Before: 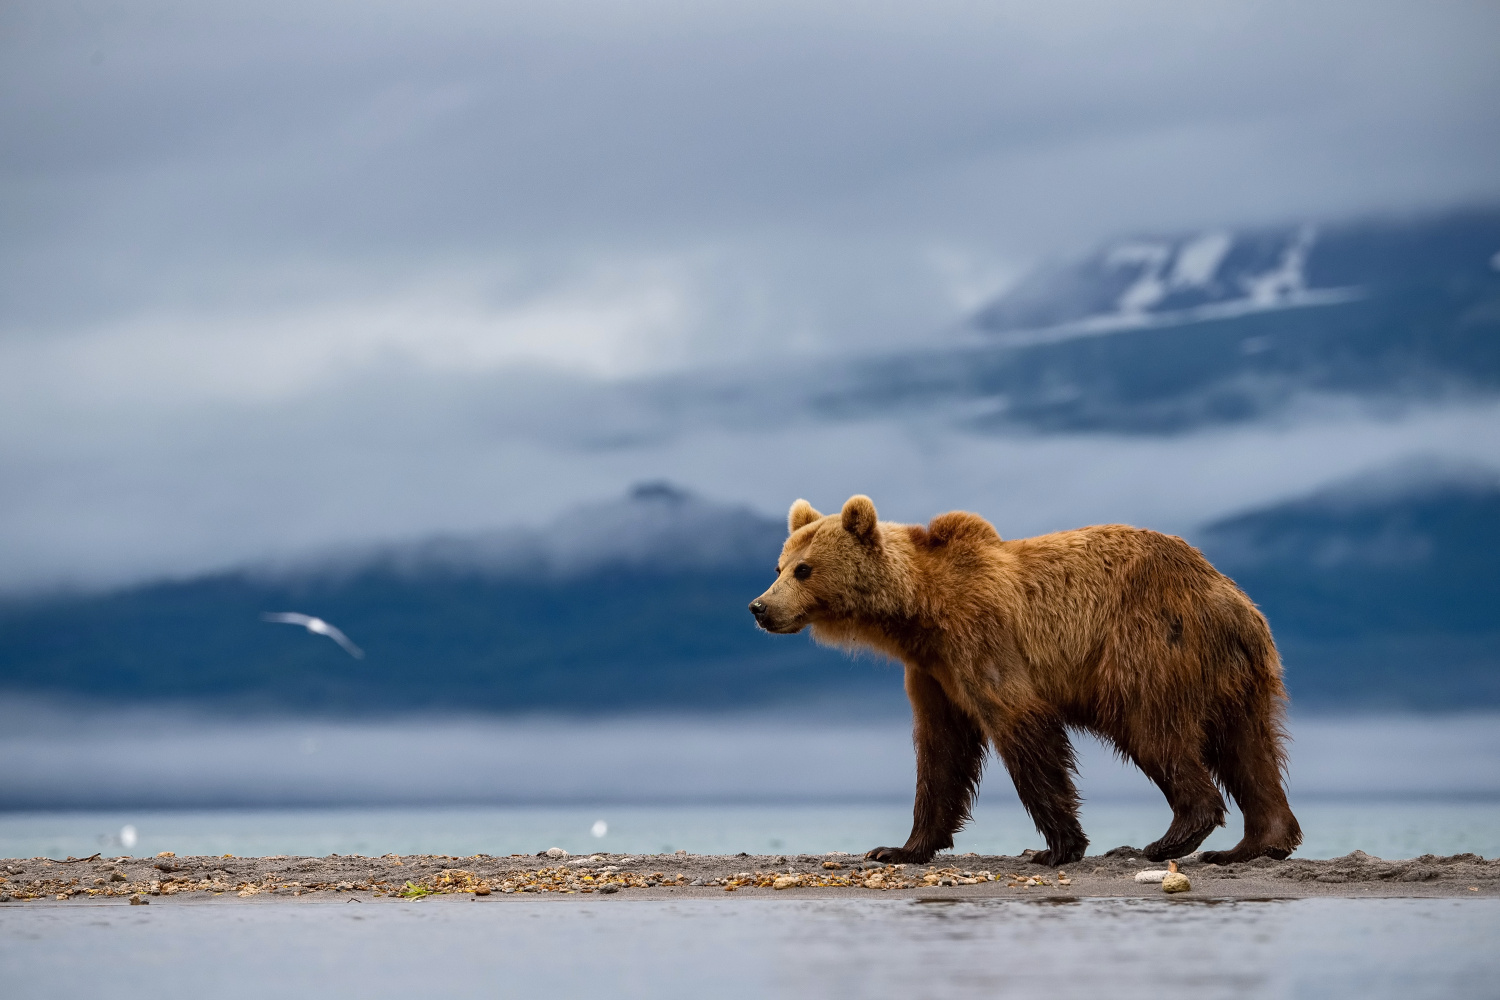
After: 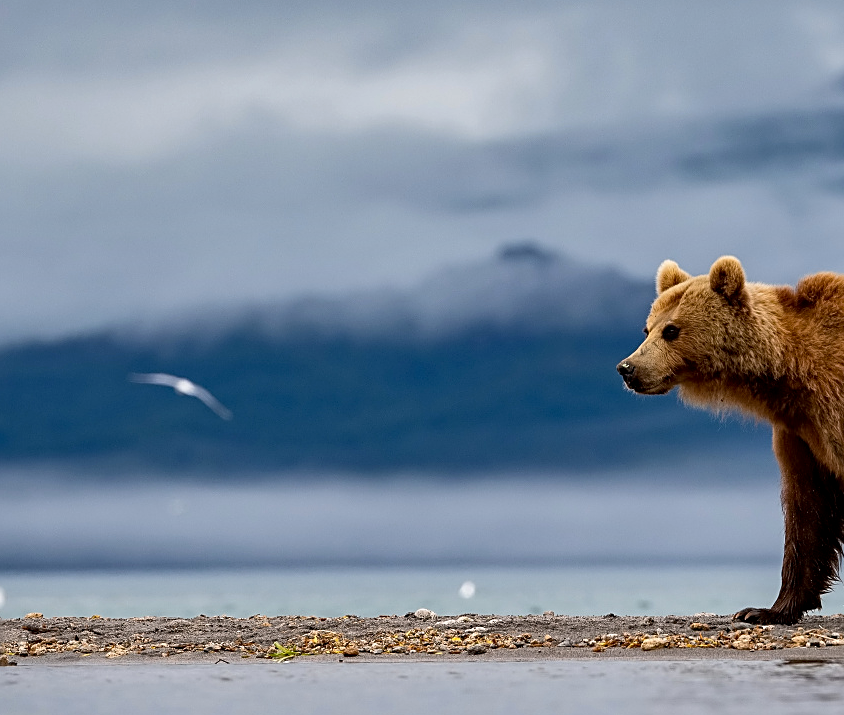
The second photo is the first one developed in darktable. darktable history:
color correction: highlights b* -0.012
crop: left 8.864%, top 23.912%, right 34.82%, bottom 4.558%
sharpen: on, module defaults
shadows and highlights: soften with gaussian
exposure: black level correction 0.004, exposure 0.017 EV, compensate exposure bias true, compensate highlight preservation false
